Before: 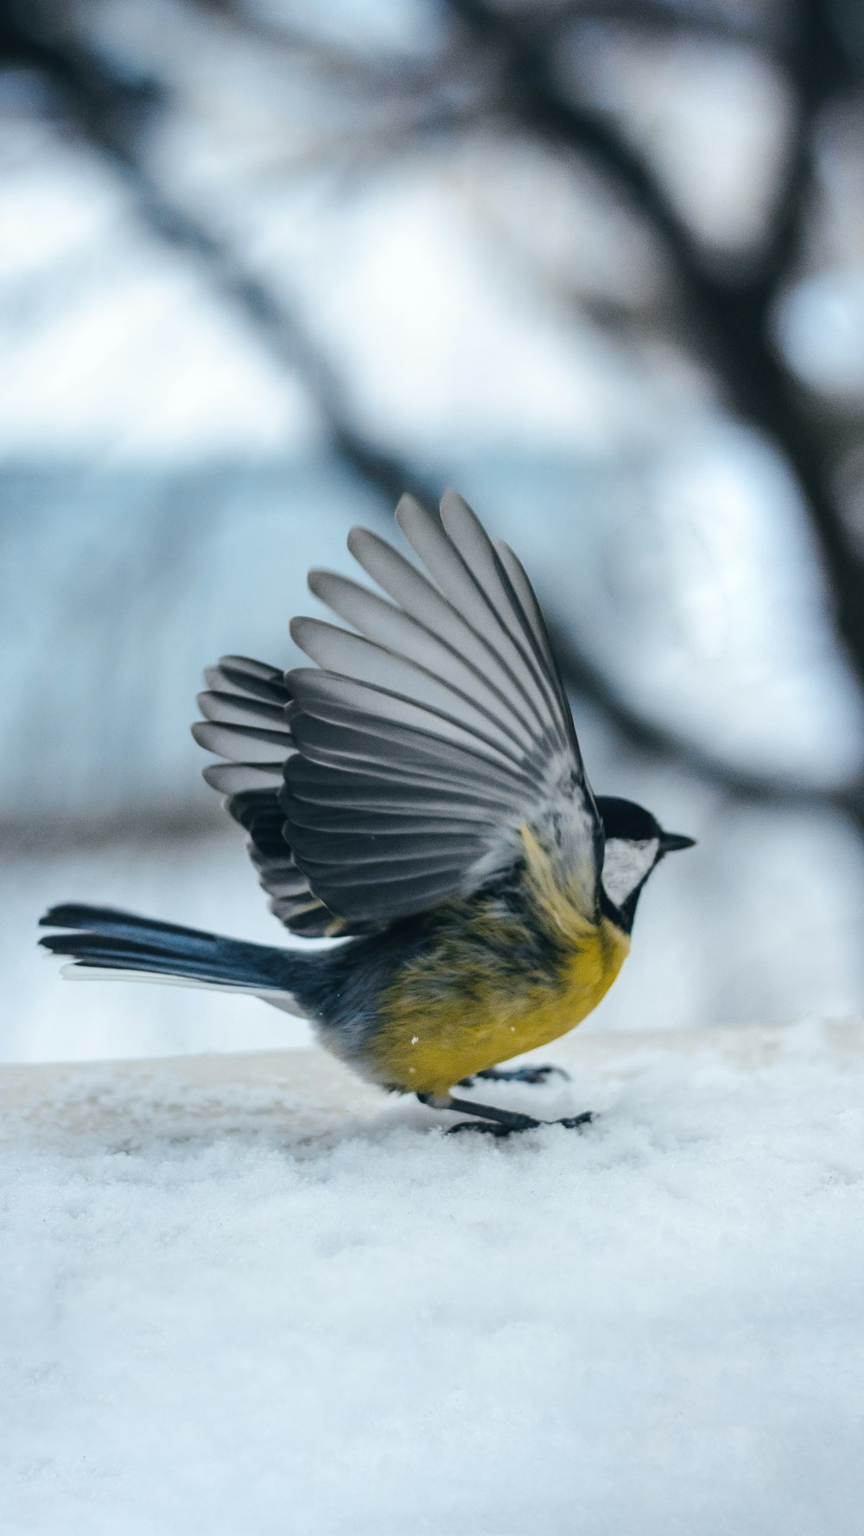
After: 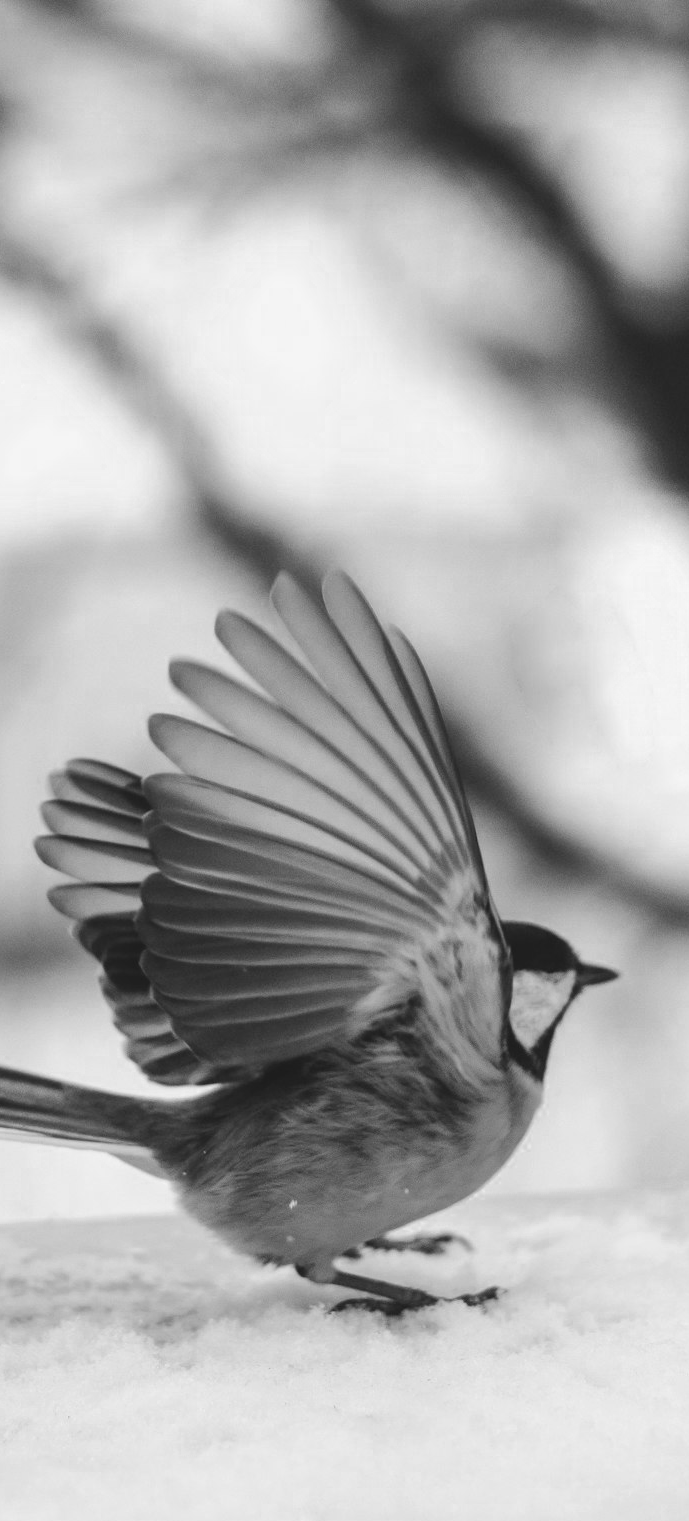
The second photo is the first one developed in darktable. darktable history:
crop: left 18.764%, right 12.24%, bottom 14.438%
tone curve: curves: ch0 [(0, 0.068) (1, 0.961)], preserve colors none
color zones: curves: ch0 [(0, 0.613) (0.01, 0.613) (0.245, 0.448) (0.498, 0.529) (0.642, 0.665) (0.879, 0.777) (0.99, 0.613)]; ch1 [(0, 0) (0.143, 0) (0.286, 0) (0.429, 0) (0.571, 0) (0.714, 0) (0.857, 0)]
